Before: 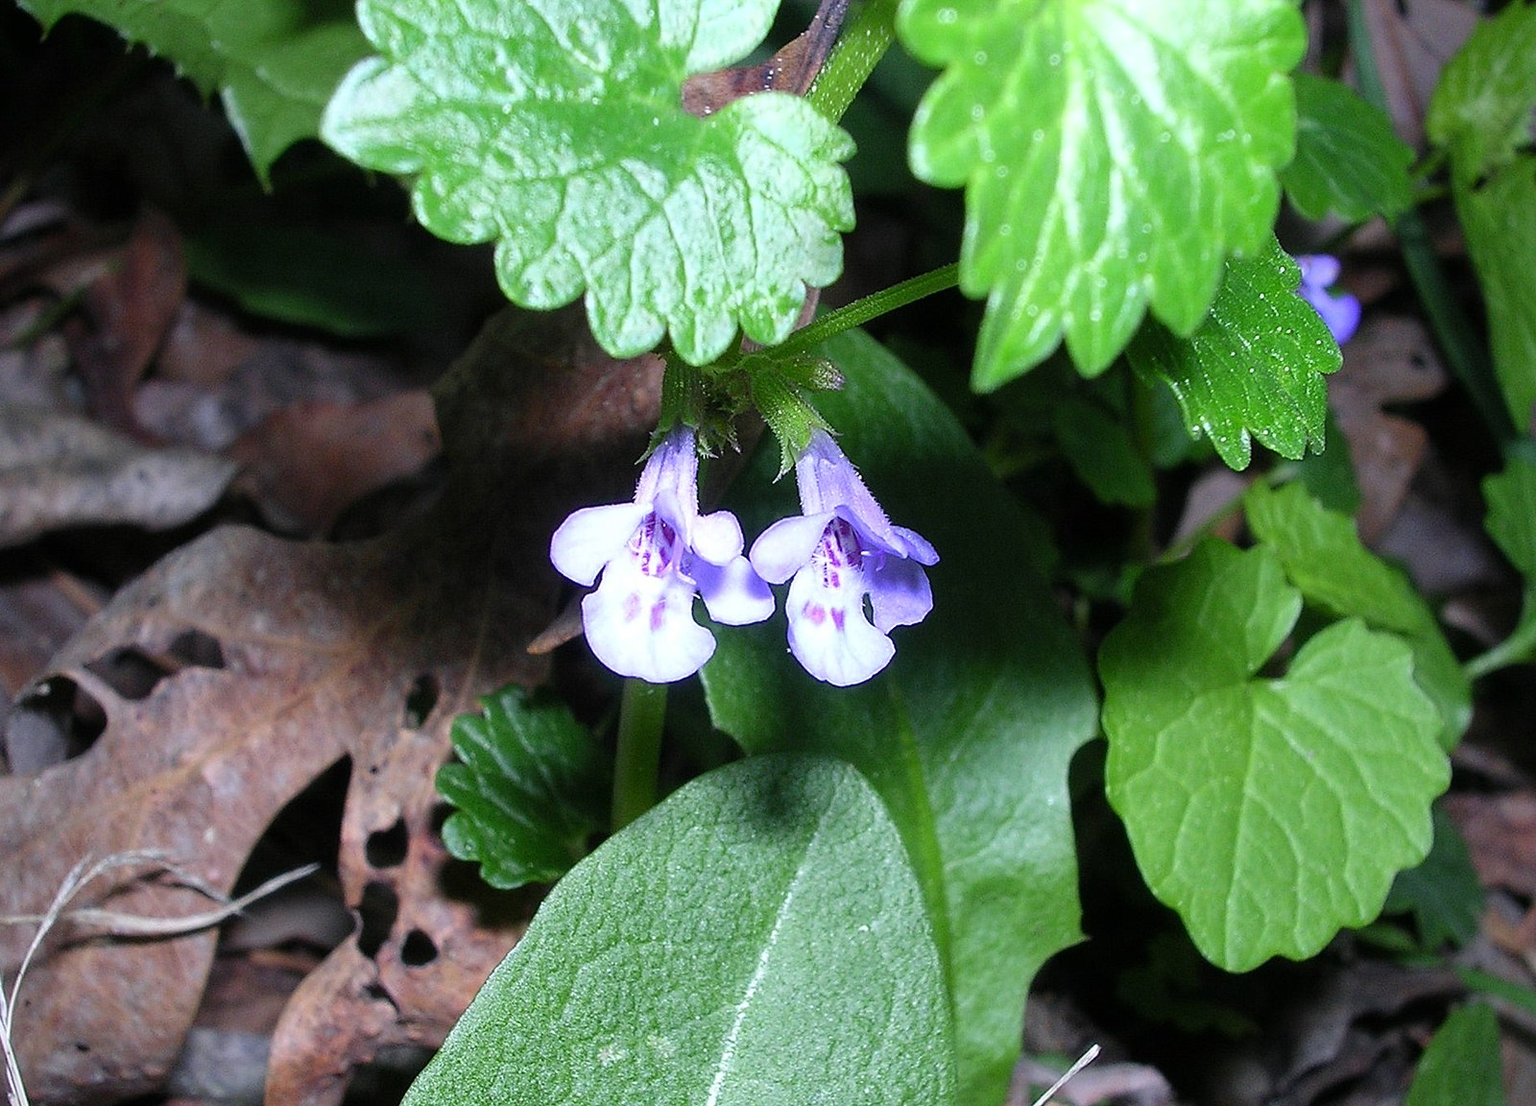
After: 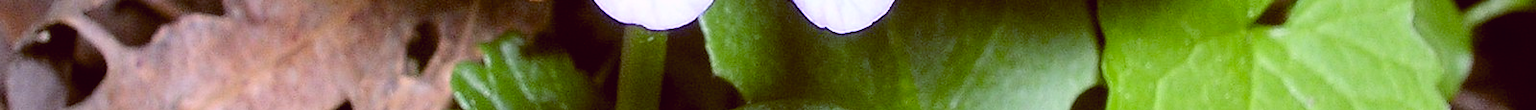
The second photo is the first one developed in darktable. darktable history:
tone curve: curves: ch0 [(0, 0) (0.004, 0.001) (0.133, 0.112) (0.325, 0.362) (0.832, 0.893) (1, 1)], color space Lab, linked channels, preserve colors none
color correction: highlights a* 5.38, highlights b* 5.3, shadows a* -4.26, shadows b* -5.11
color balance: lift [1, 1.011, 0.999, 0.989], gamma [1.109, 1.045, 1.039, 0.955], gain [0.917, 0.936, 0.952, 1.064], contrast 2.32%, contrast fulcrum 19%, output saturation 101%
crop and rotate: top 59.084%, bottom 30.916%
